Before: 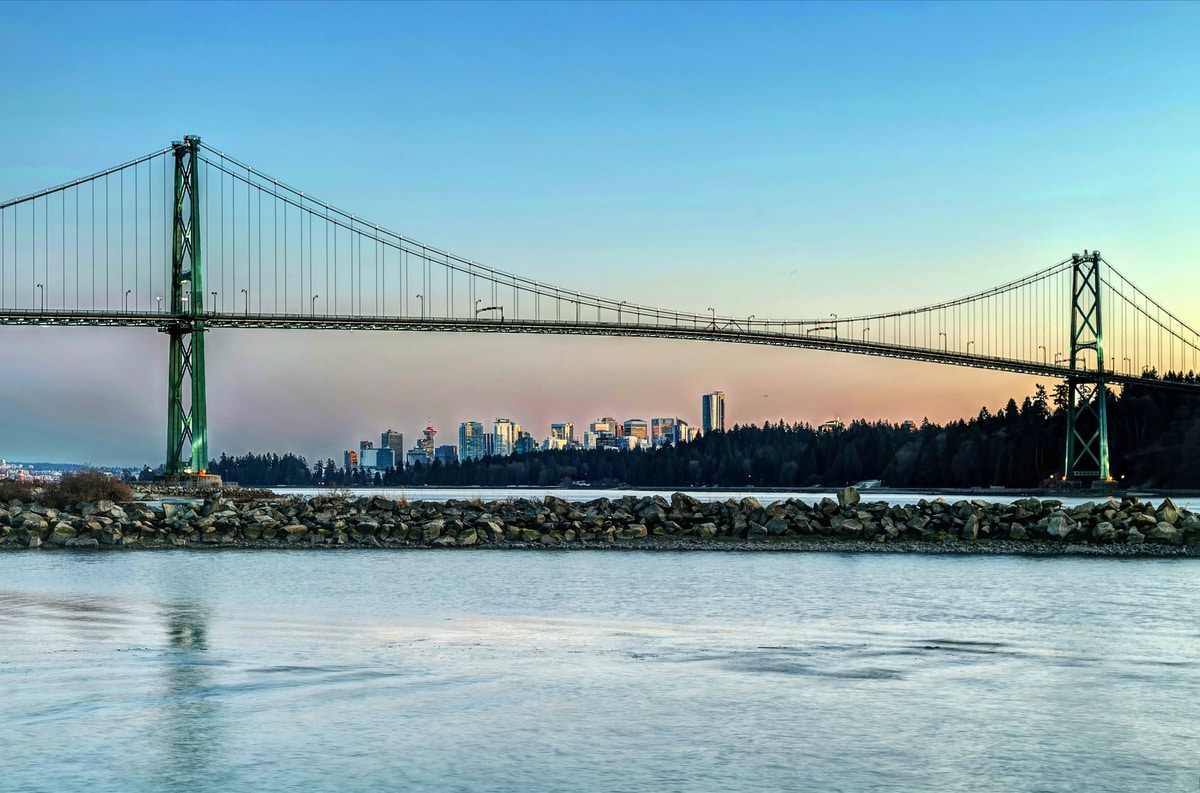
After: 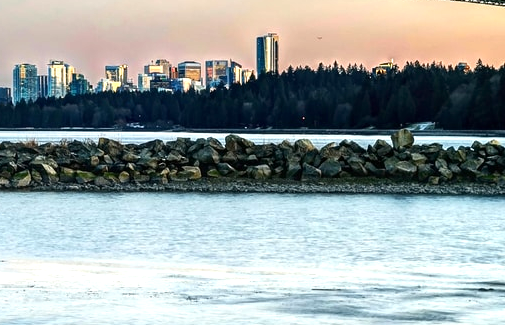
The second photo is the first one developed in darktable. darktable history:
crop: left 37.221%, top 45.169%, right 20.63%, bottom 13.777%
contrast brightness saturation: contrast 0.03, brightness -0.04
exposure: exposure 0.6 EV, compensate highlight preservation false
contrast equalizer: y [[0.5 ×6], [0.5 ×6], [0.5, 0.5, 0.501, 0.545, 0.707, 0.863], [0 ×6], [0 ×6]]
